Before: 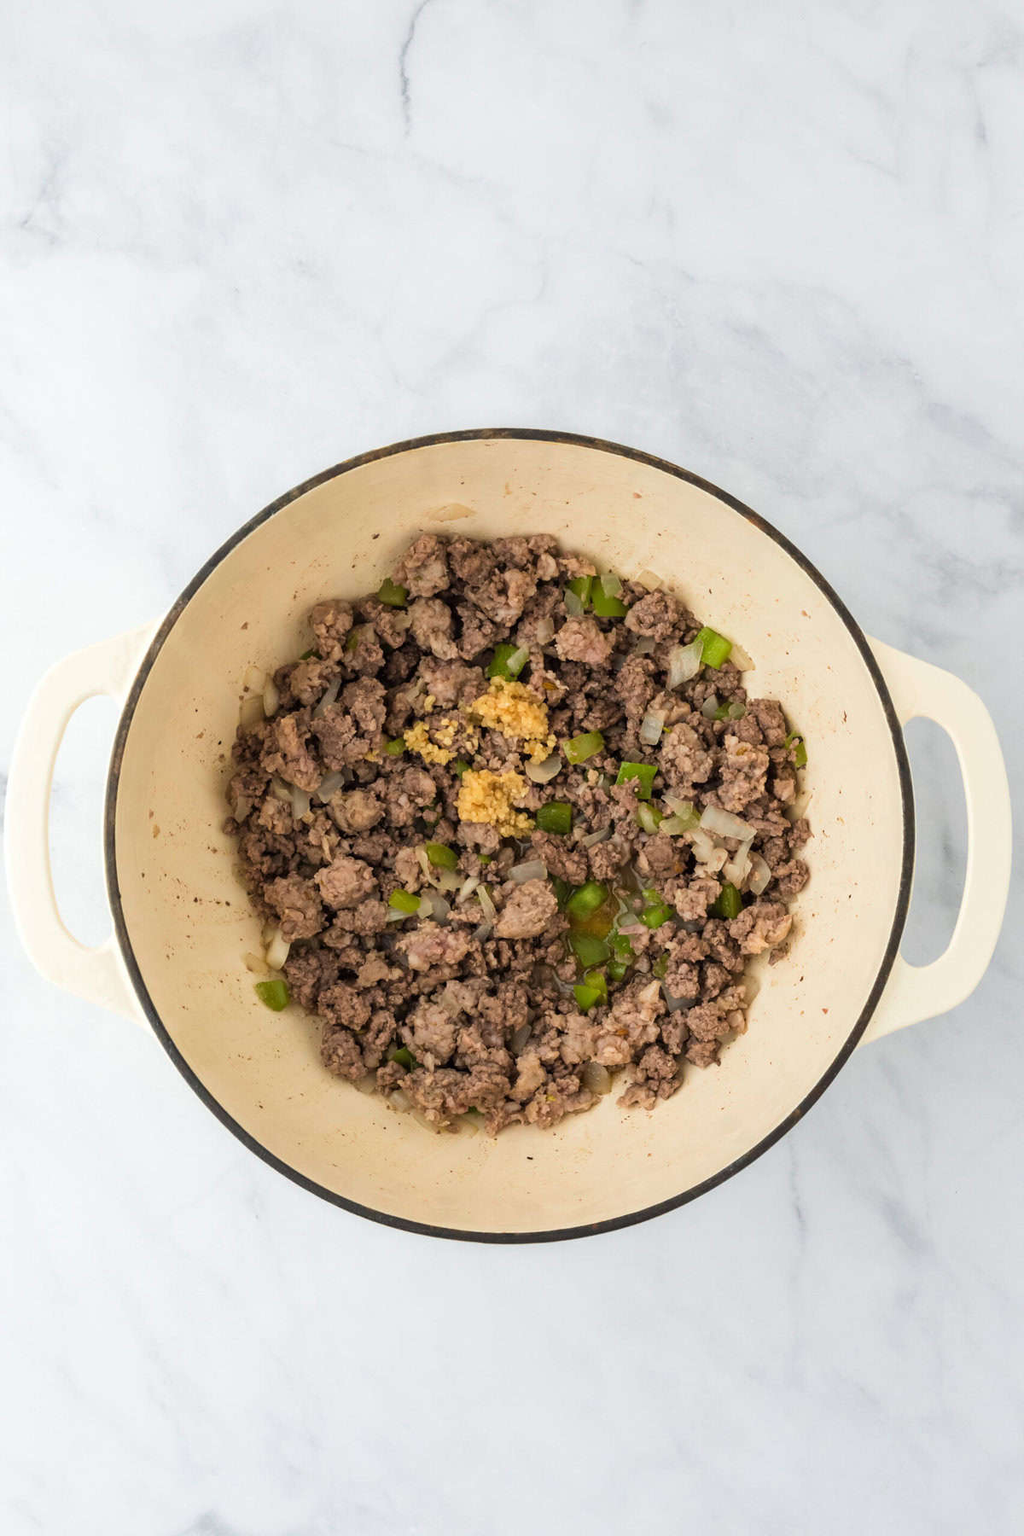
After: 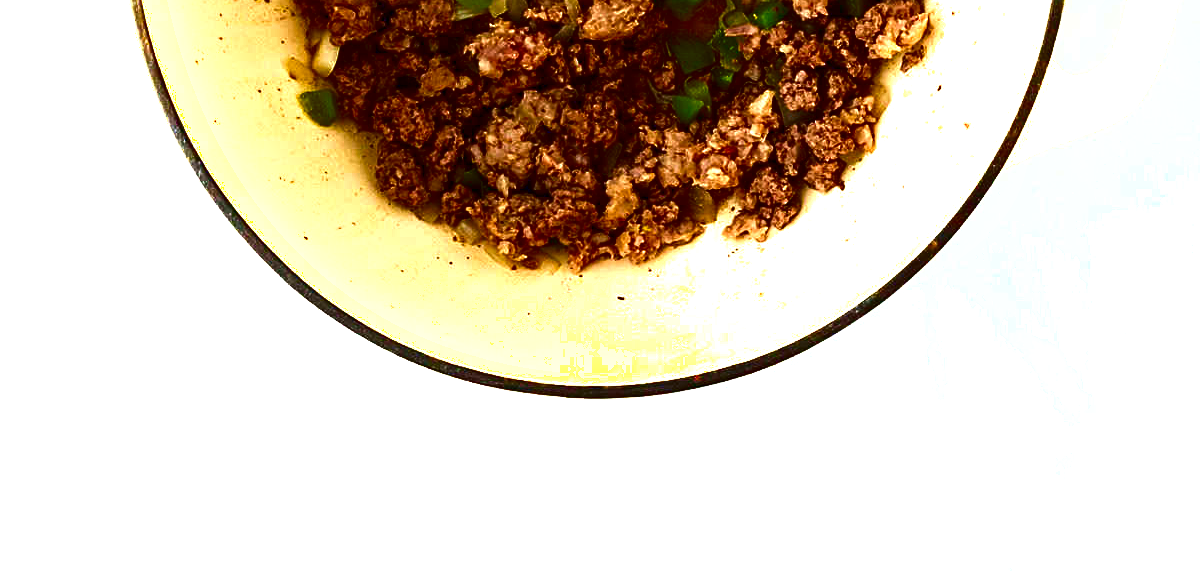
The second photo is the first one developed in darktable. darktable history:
crop and rotate: top 58.834%, bottom 9.404%
color zones: curves: ch0 [(0, 0.558) (0.143, 0.559) (0.286, 0.529) (0.429, 0.505) (0.571, 0.5) (0.714, 0.5) (0.857, 0.5) (1, 0.558)]; ch1 [(0, 0.469) (0.01, 0.469) (0.12, 0.446) (0.248, 0.469) (0.5, 0.5) (0.748, 0.5) (0.99, 0.469) (1, 0.469)]
sharpen: radius 2.197, amount 0.382, threshold 0.081
contrast brightness saturation: brightness -0.98, saturation 0.986
exposure: black level correction 0, exposure 0.697 EV, compensate exposure bias true, compensate highlight preservation false
shadows and highlights: shadows -39.32, highlights 64.57, soften with gaussian
